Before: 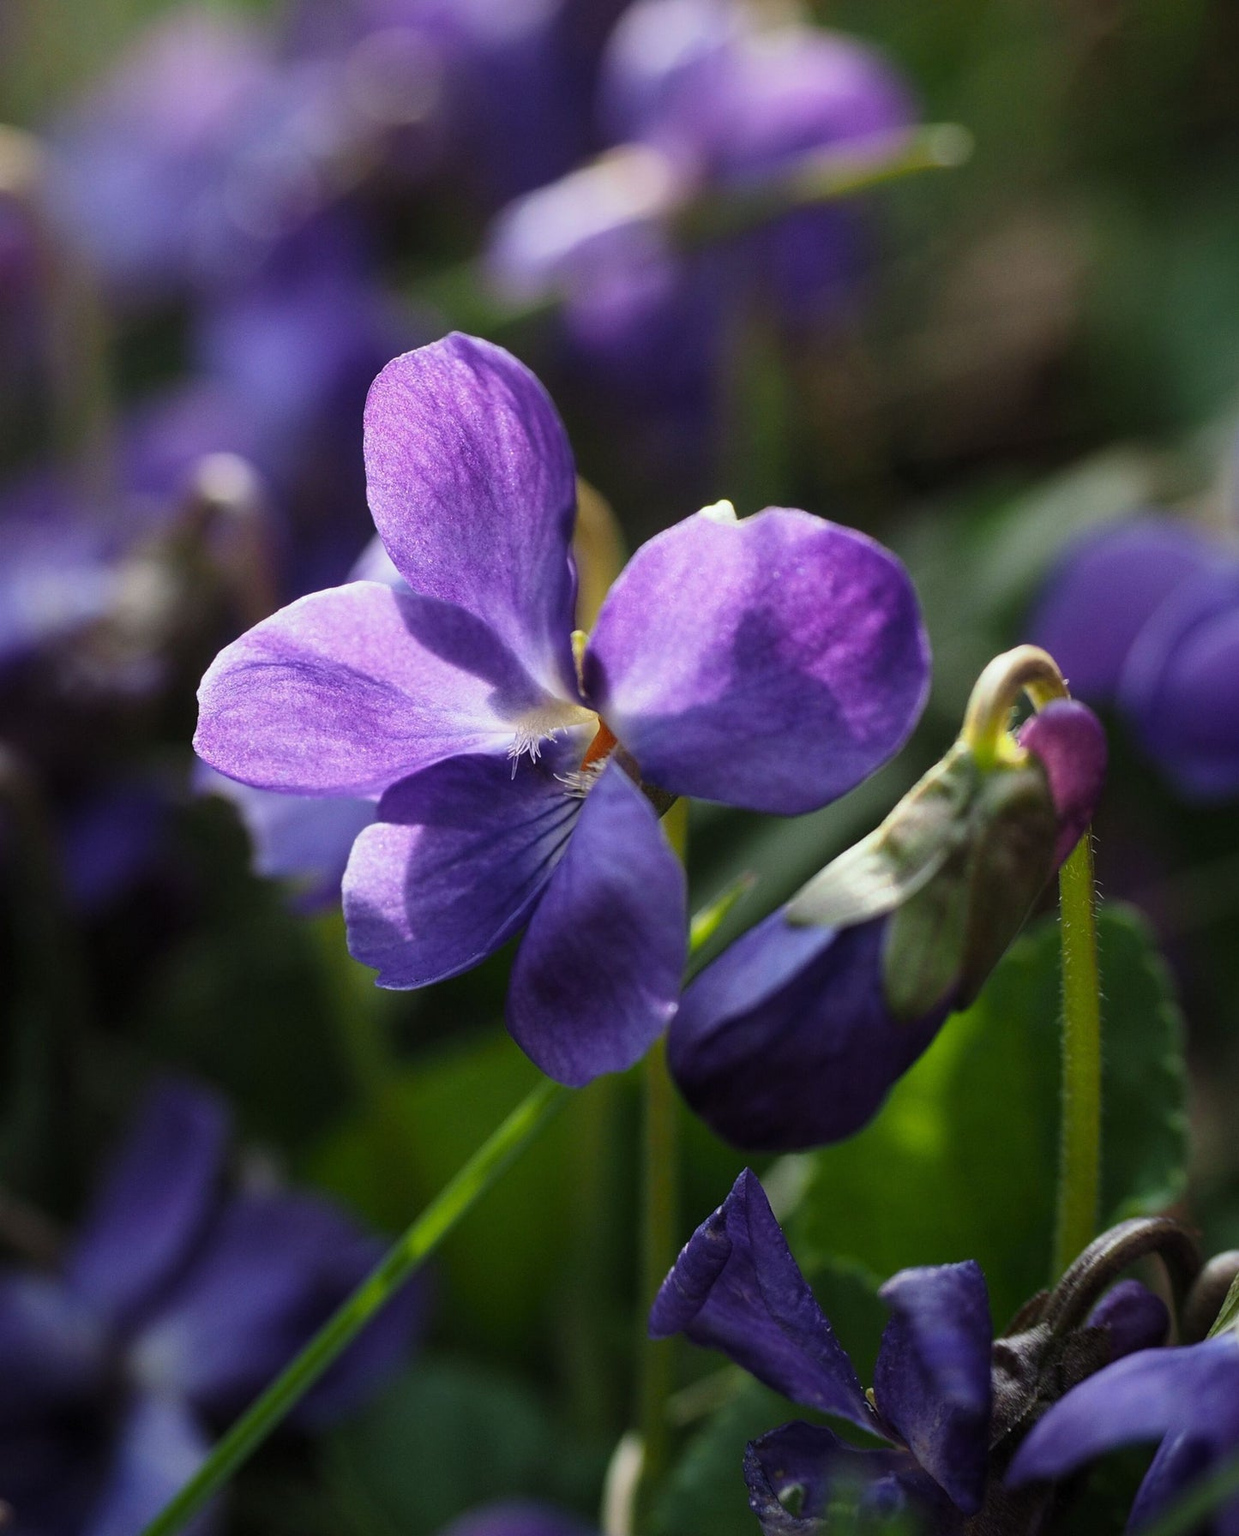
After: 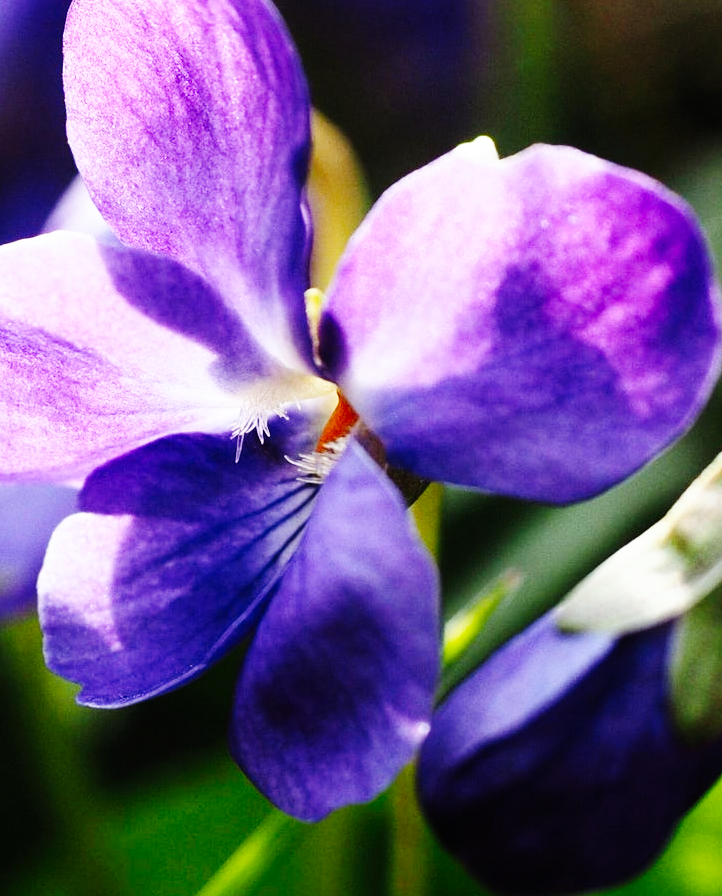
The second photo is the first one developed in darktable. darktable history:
base curve: curves: ch0 [(0, 0) (0, 0) (0.002, 0.001) (0.008, 0.003) (0.019, 0.011) (0.037, 0.037) (0.064, 0.11) (0.102, 0.232) (0.152, 0.379) (0.216, 0.524) (0.296, 0.665) (0.394, 0.789) (0.512, 0.881) (0.651, 0.945) (0.813, 0.986) (1, 1)], preserve colors none
crop: left 25%, top 25%, right 25%, bottom 25%
